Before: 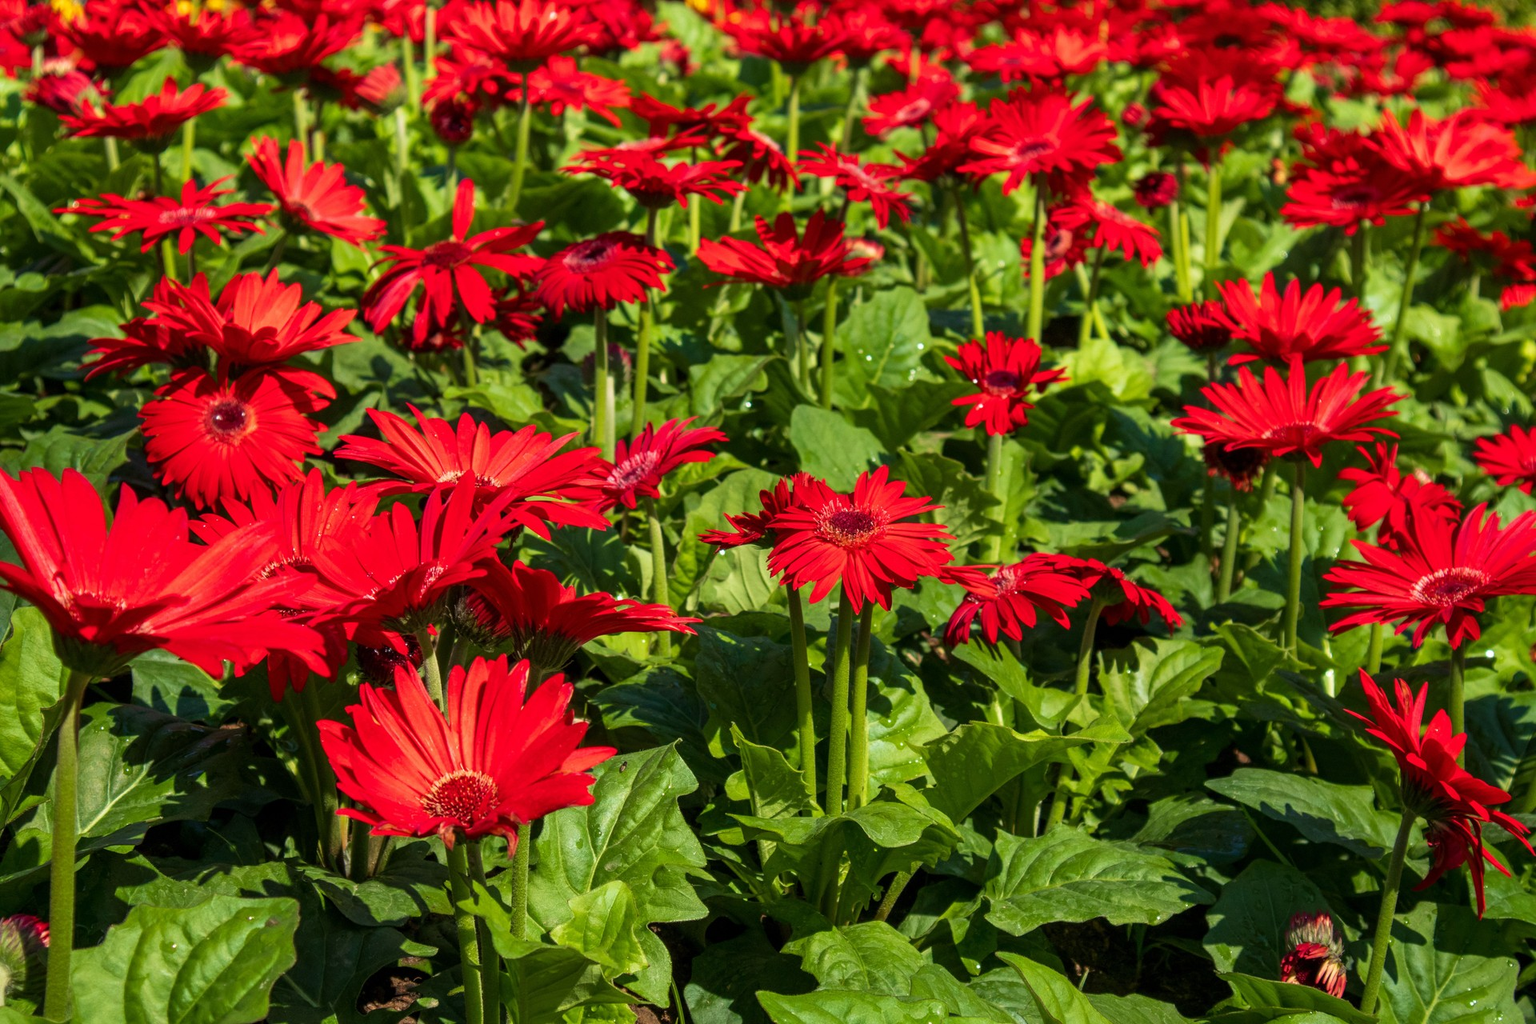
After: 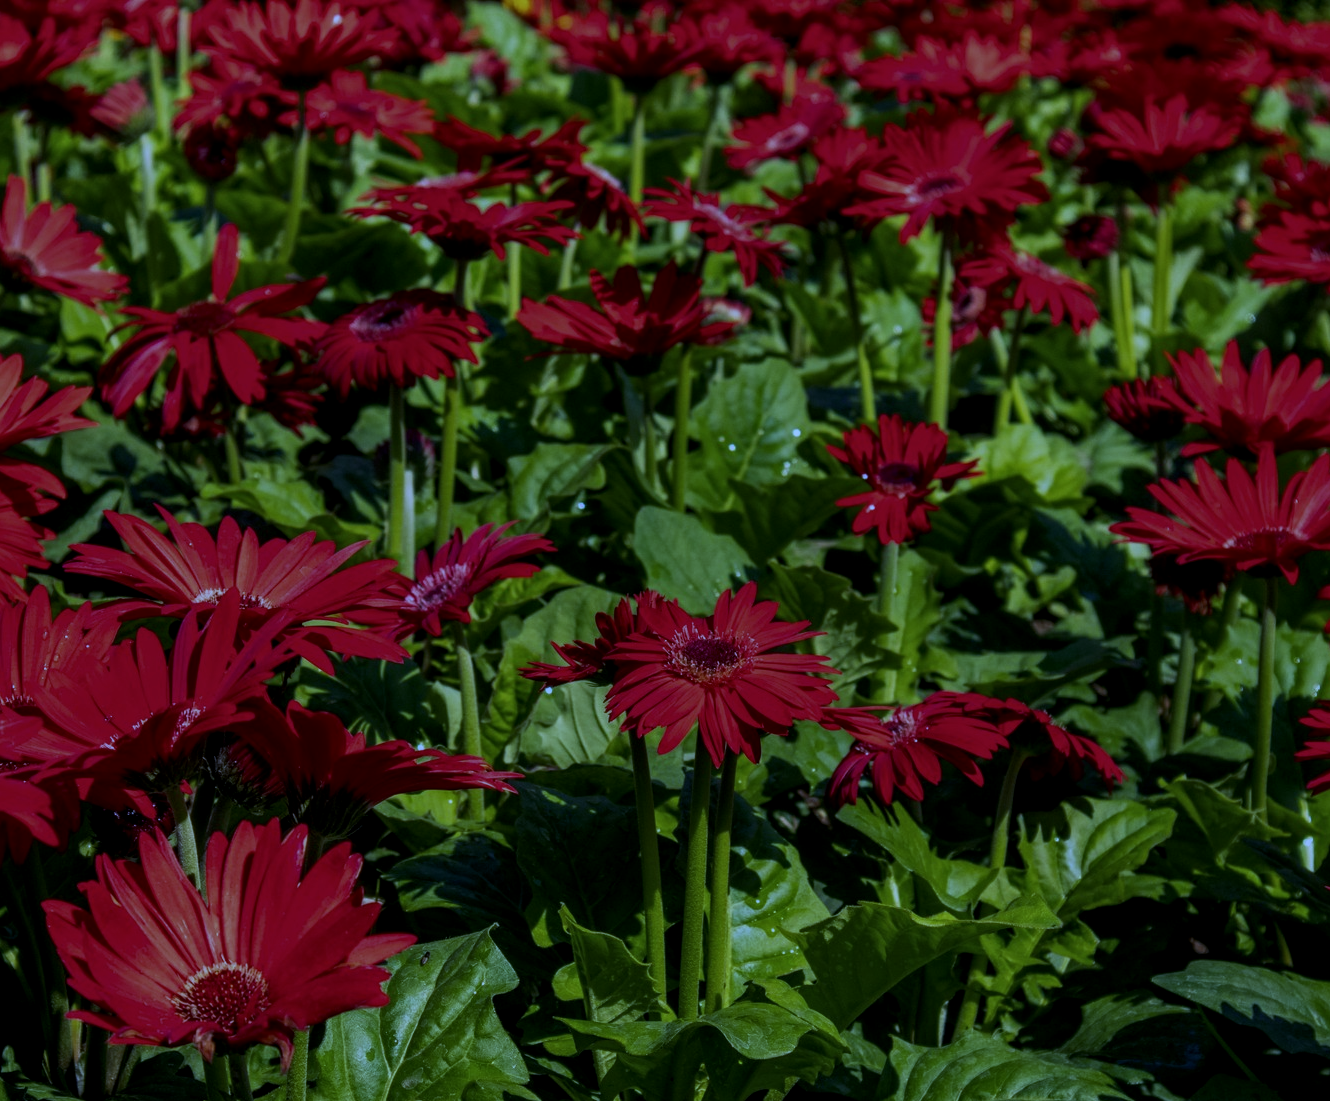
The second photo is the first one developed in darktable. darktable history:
crop: left 18.479%, right 12.2%, bottom 13.971%
exposure: exposure -1.468 EV, compensate highlight preservation false
tone equalizer: -8 EV -0.417 EV, -7 EV -0.389 EV, -6 EV -0.333 EV, -5 EV -0.222 EV, -3 EV 0.222 EV, -2 EV 0.333 EV, -1 EV 0.389 EV, +0 EV 0.417 EV, edges refinement/feathering 500, mask exposure compensation -1.57 EV, preserve details no
local contrast: on, module defaults
white balance: red 0.766, blue 1.537
